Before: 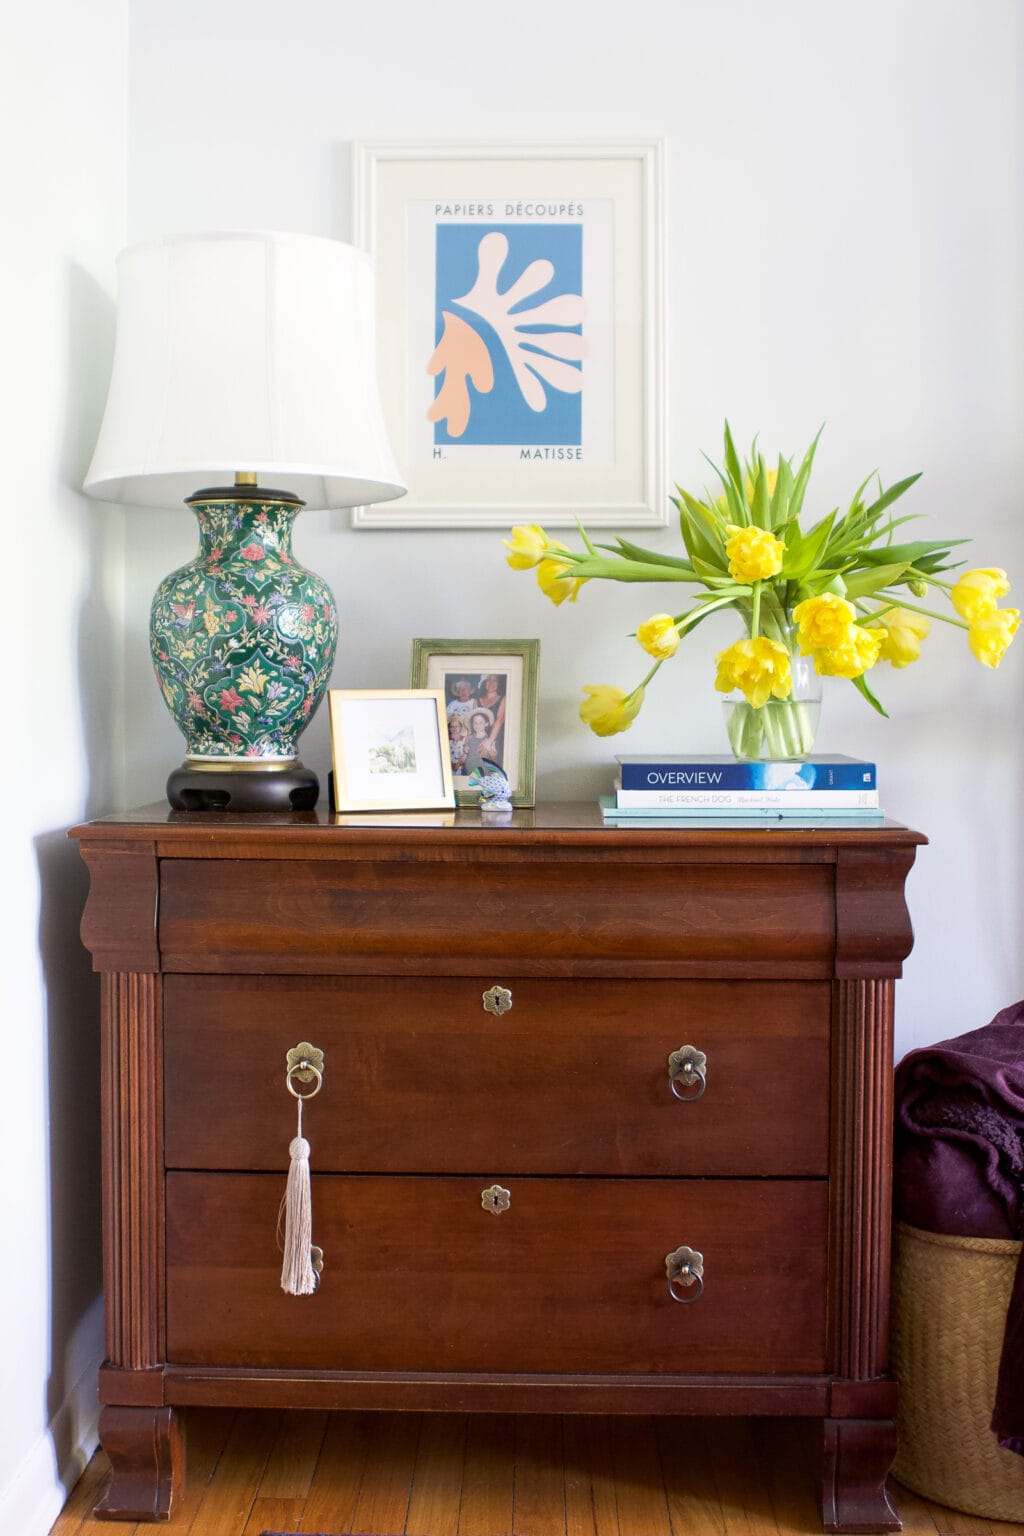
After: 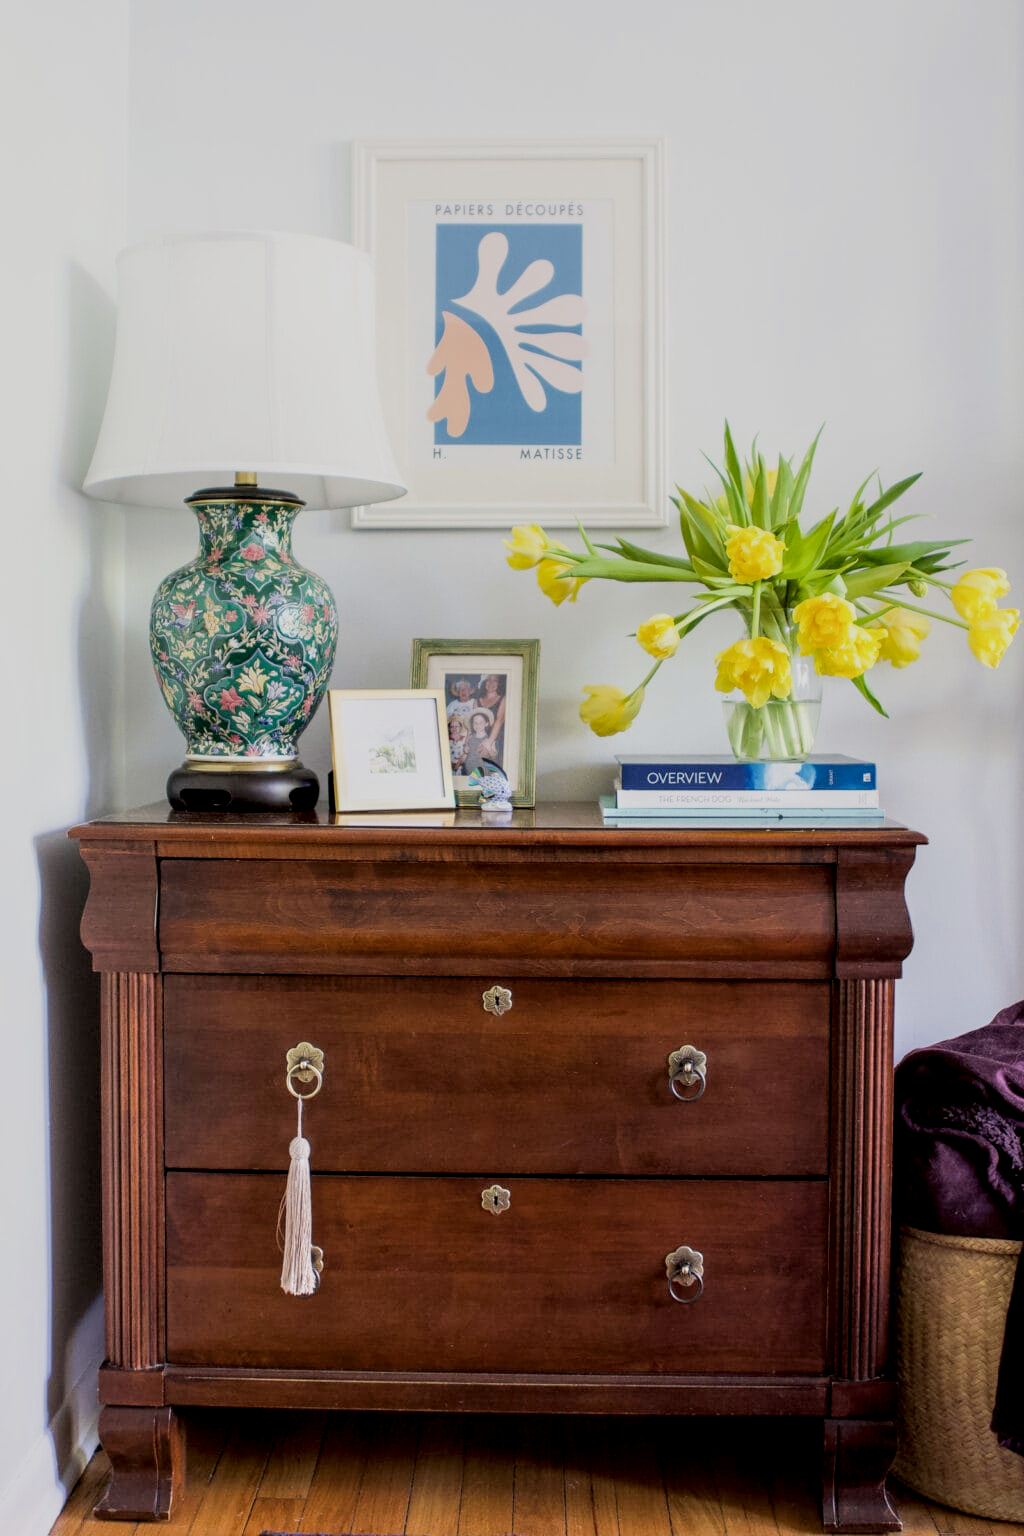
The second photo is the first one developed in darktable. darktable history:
filmic rgb: black relative exposure -7.65 EV, white relative exposure 4.56 EV, hardness 3.61, enable highlight reconstruction true
local contrast: detail 138%
